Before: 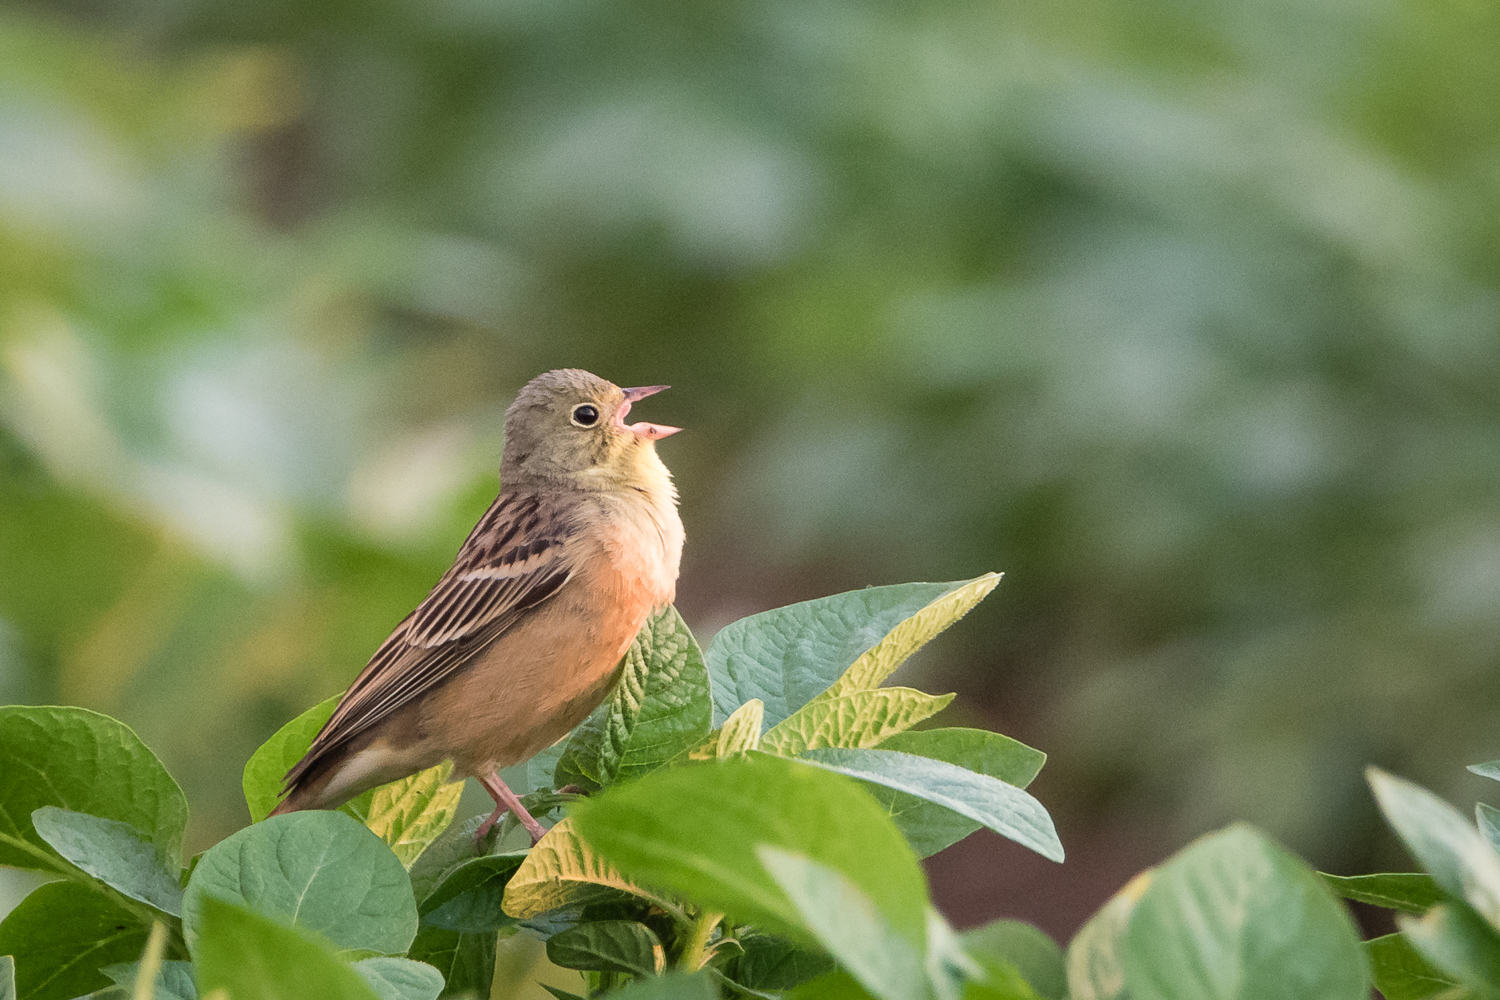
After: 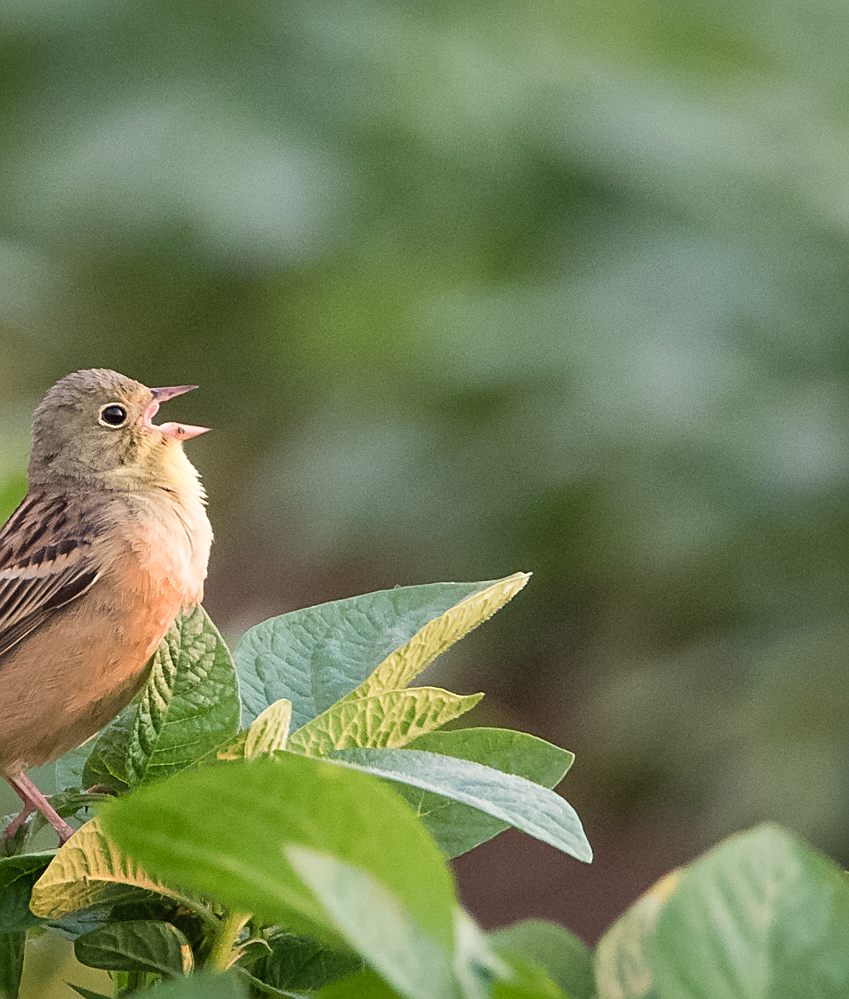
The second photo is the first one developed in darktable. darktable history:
crop: left 31.512%, top 0.001%, right 11.825%
sharpen: on, module defaults
